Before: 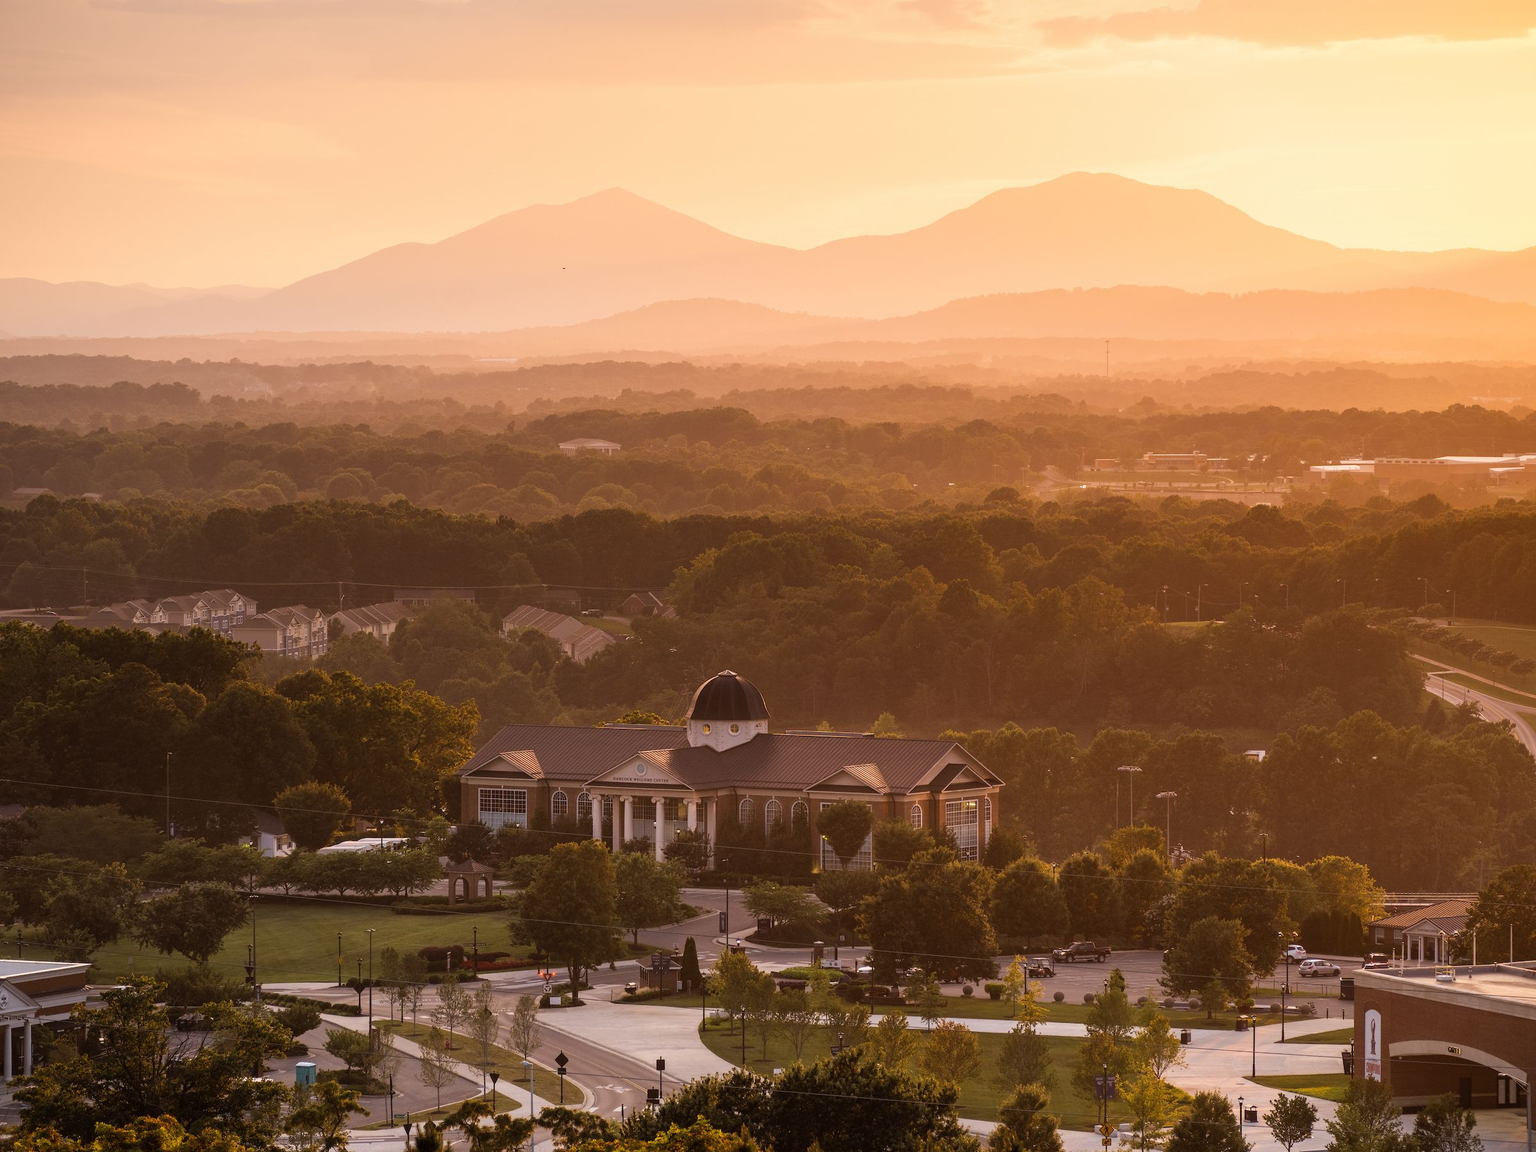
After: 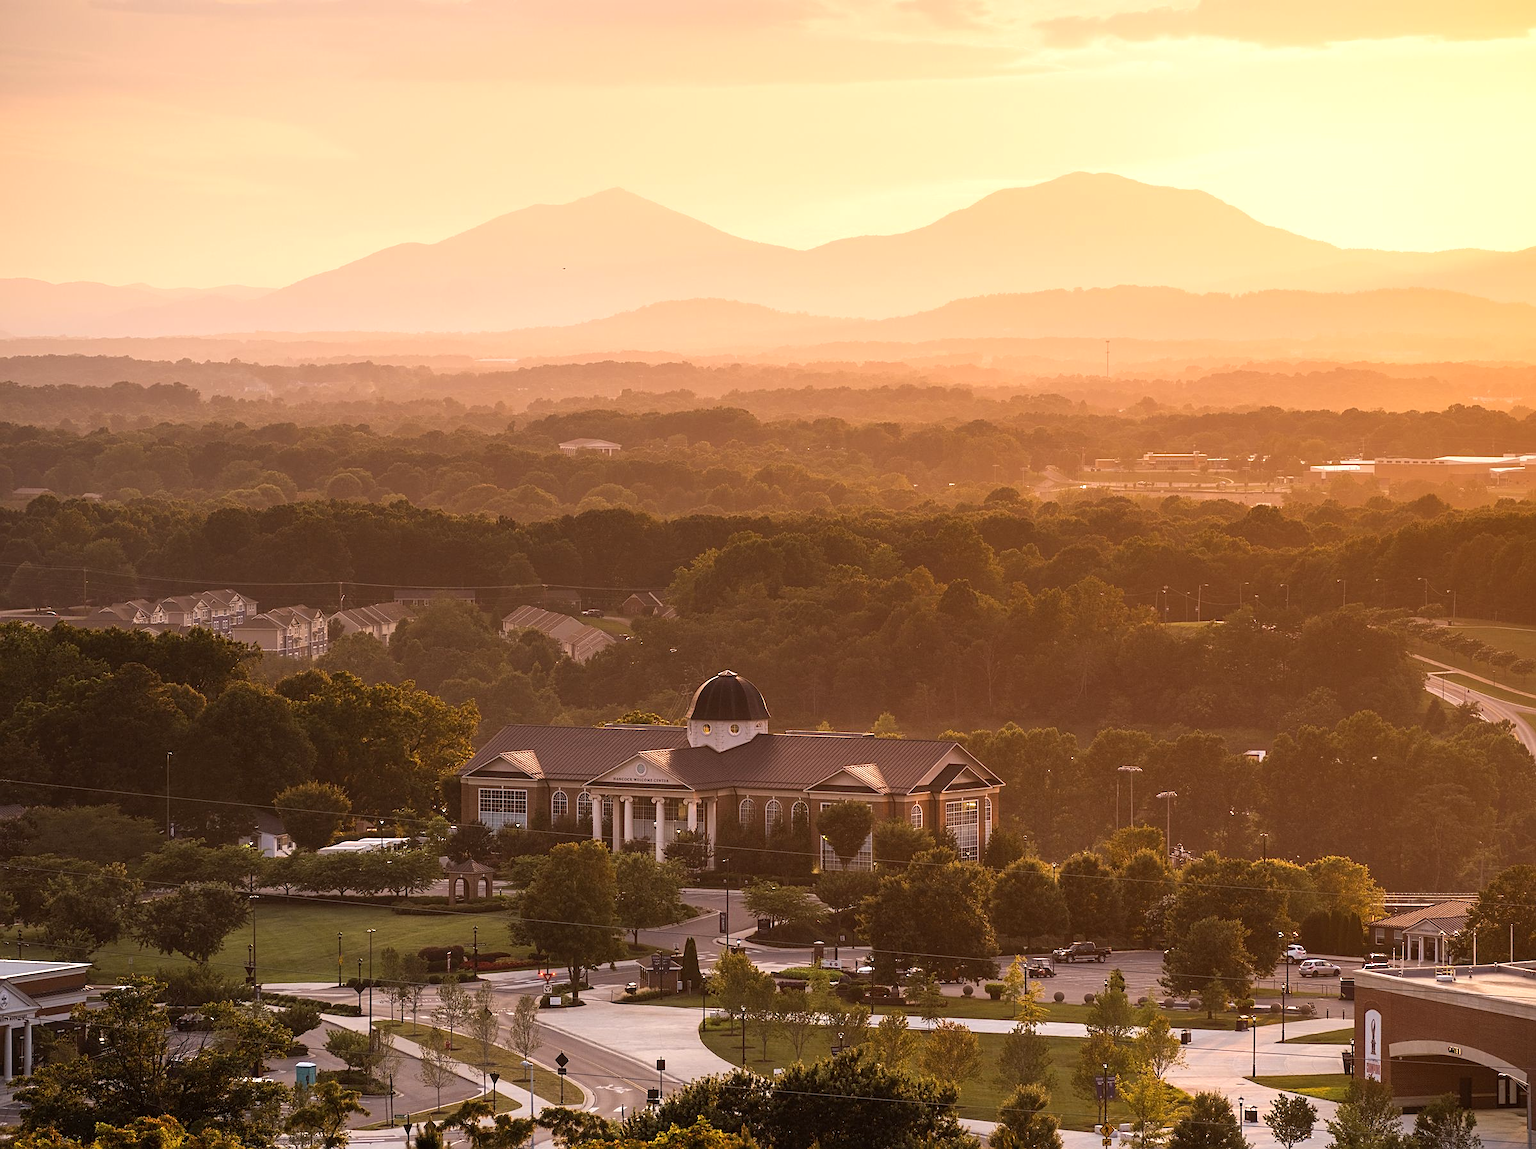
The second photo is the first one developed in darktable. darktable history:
crop: top 0.05%, bottom 0.098%
sharpen: on, module defaults
exposure: exposure 0.3 EV, compensate highlight preservation false
